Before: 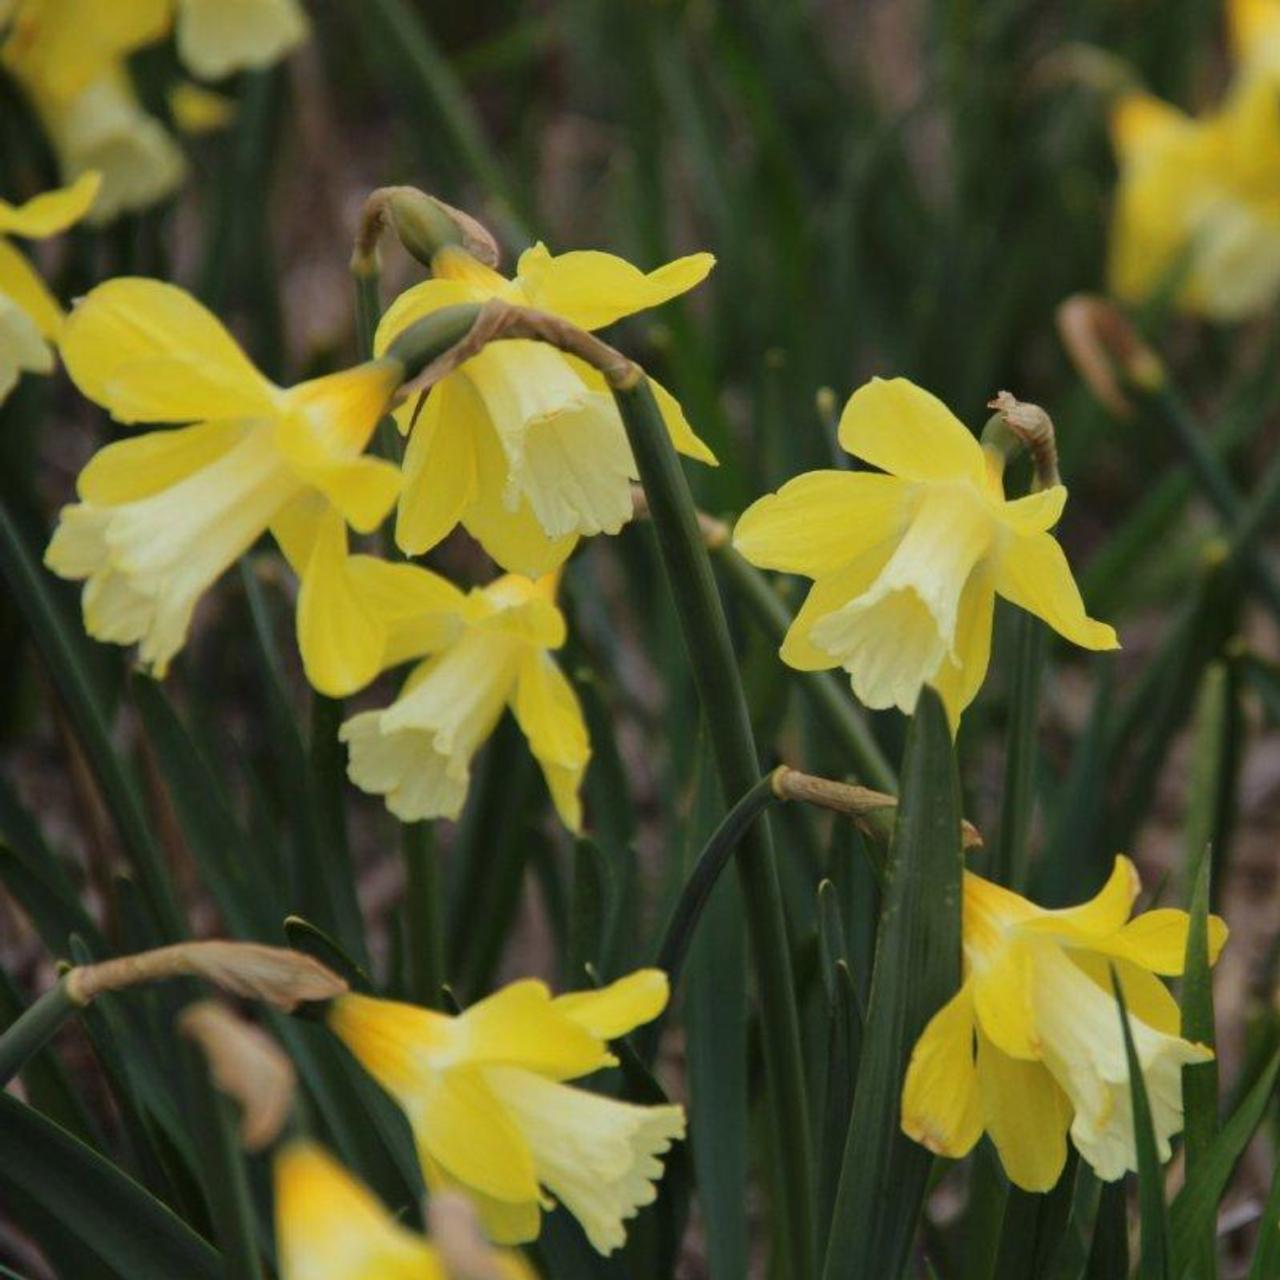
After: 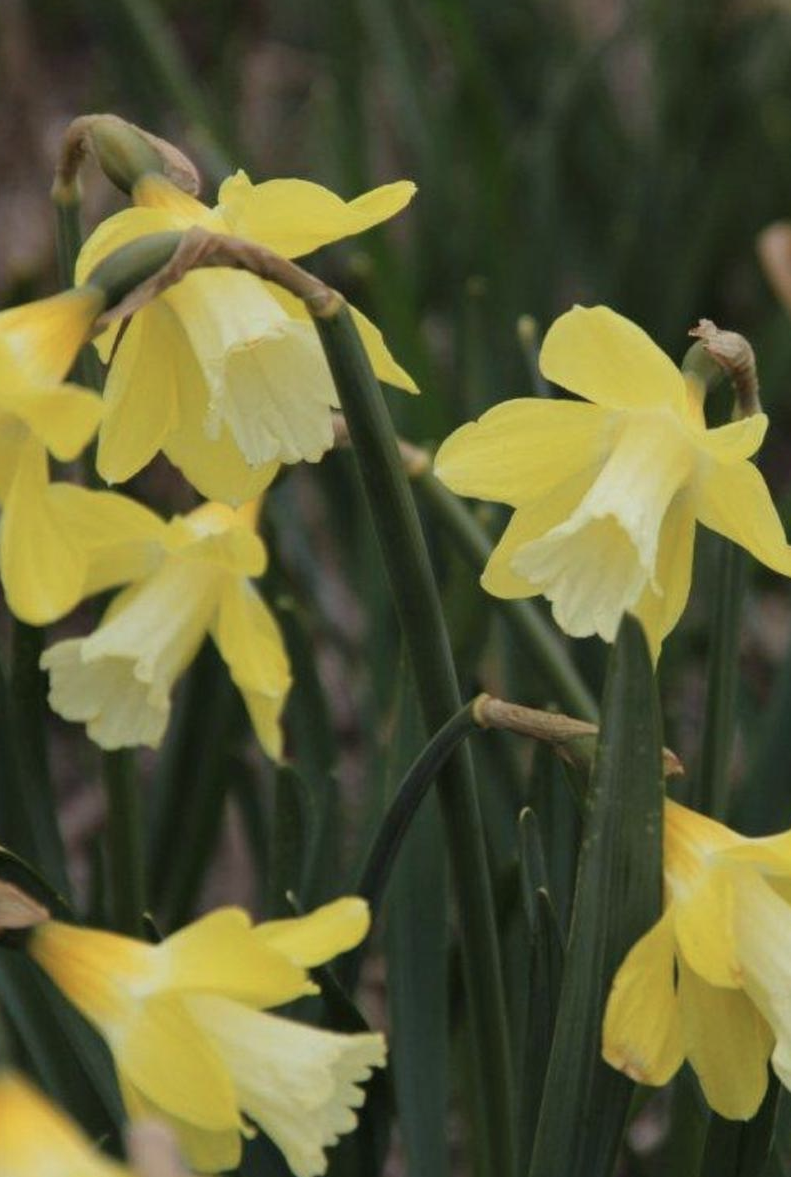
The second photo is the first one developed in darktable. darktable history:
crop and rotate: left 23.388%, top 5.642%, right 14.769%, bottom 2.361%
contrast brightness saturation: saturation -0.173
